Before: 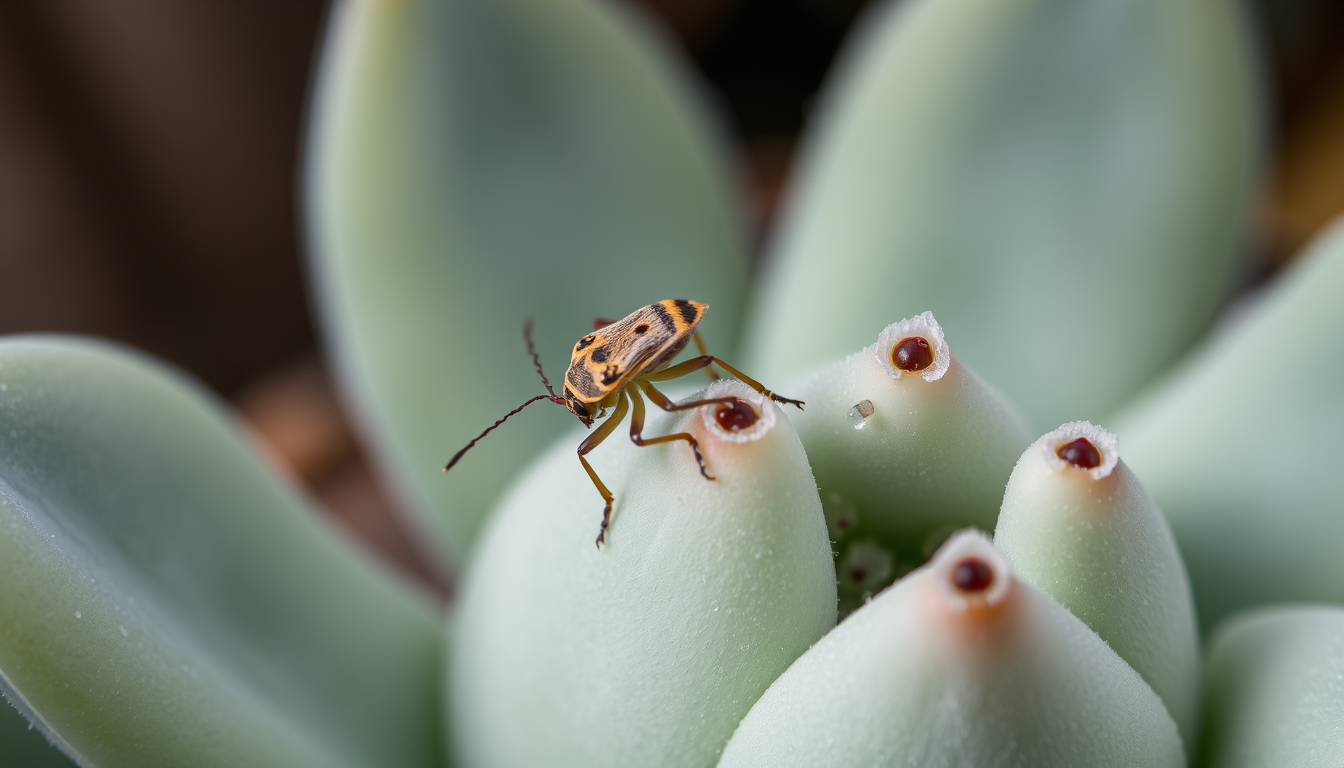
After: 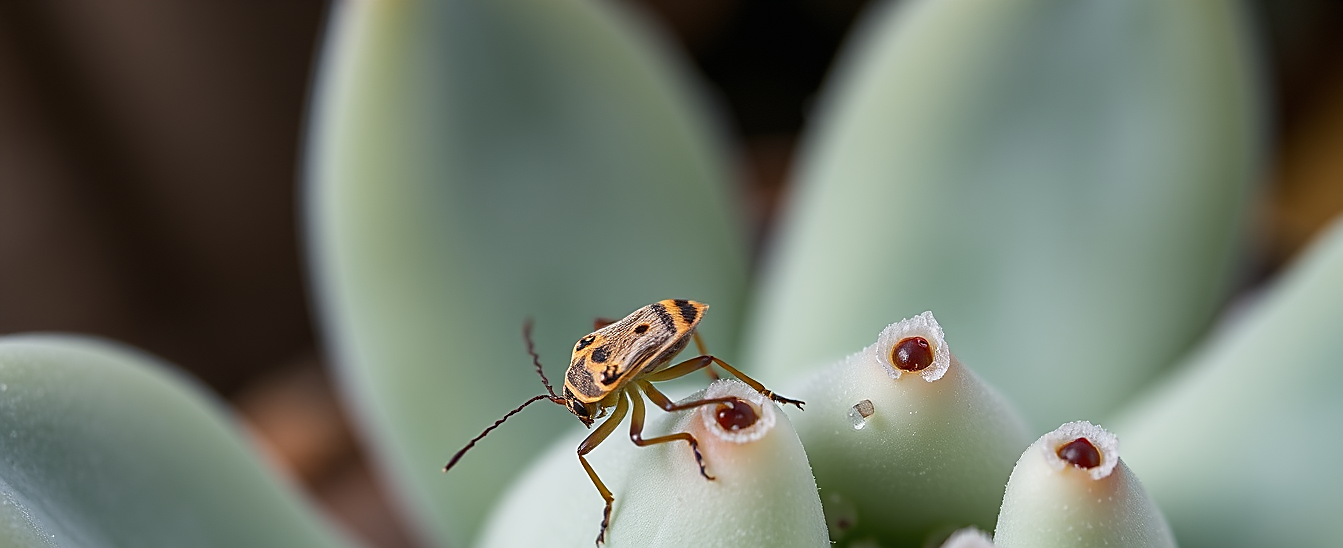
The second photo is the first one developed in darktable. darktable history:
sharpen: radius 1.4, amount 1.25, threshold 0.7
crop: bottom 28.576%
